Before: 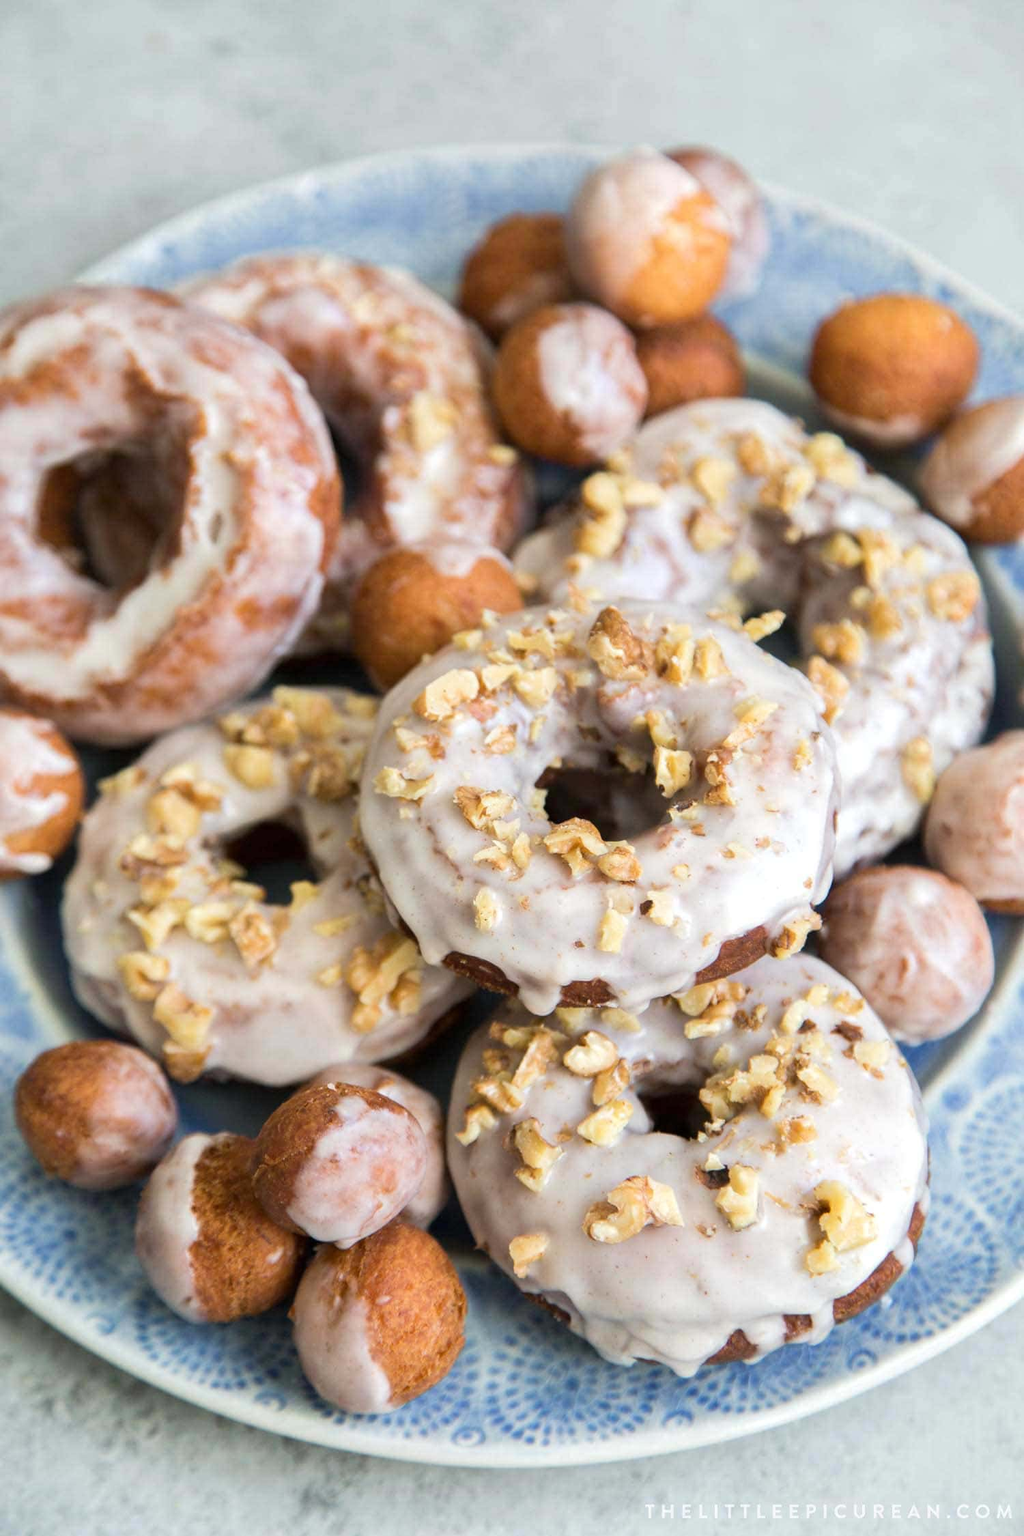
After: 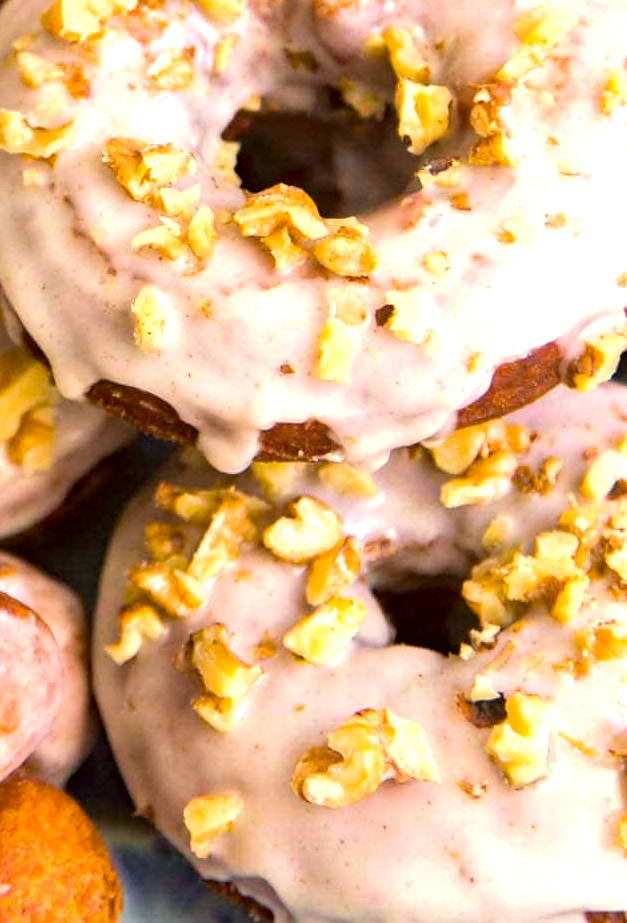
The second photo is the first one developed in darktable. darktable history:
crop: left 37.531%, top 45.101%, right 20.659%, bottom 13.836%
haze removal: compatibility mode true, adaptive false
color balance rgb: power › chroma 0.512%, power › hue 214.89°, highlights gain › chroma 1.368%, highlights gain › hue 50.76°, linear chroma grading › global chroma 8.3%, perceptual saturation grading › global saturation 25.41%
exposure: exposure 0.495 EV, compensate highlight preservation false
color correction: highlights a* 6.55, highlights b* 8.09, shadows a* 5.81, shadows b* 6.98, saturation 0.924
tone equalizer: edges refinement/feathering 500, mask exposure compensation -1.57 EV, preserve details no
velvia: strength 15.34%
